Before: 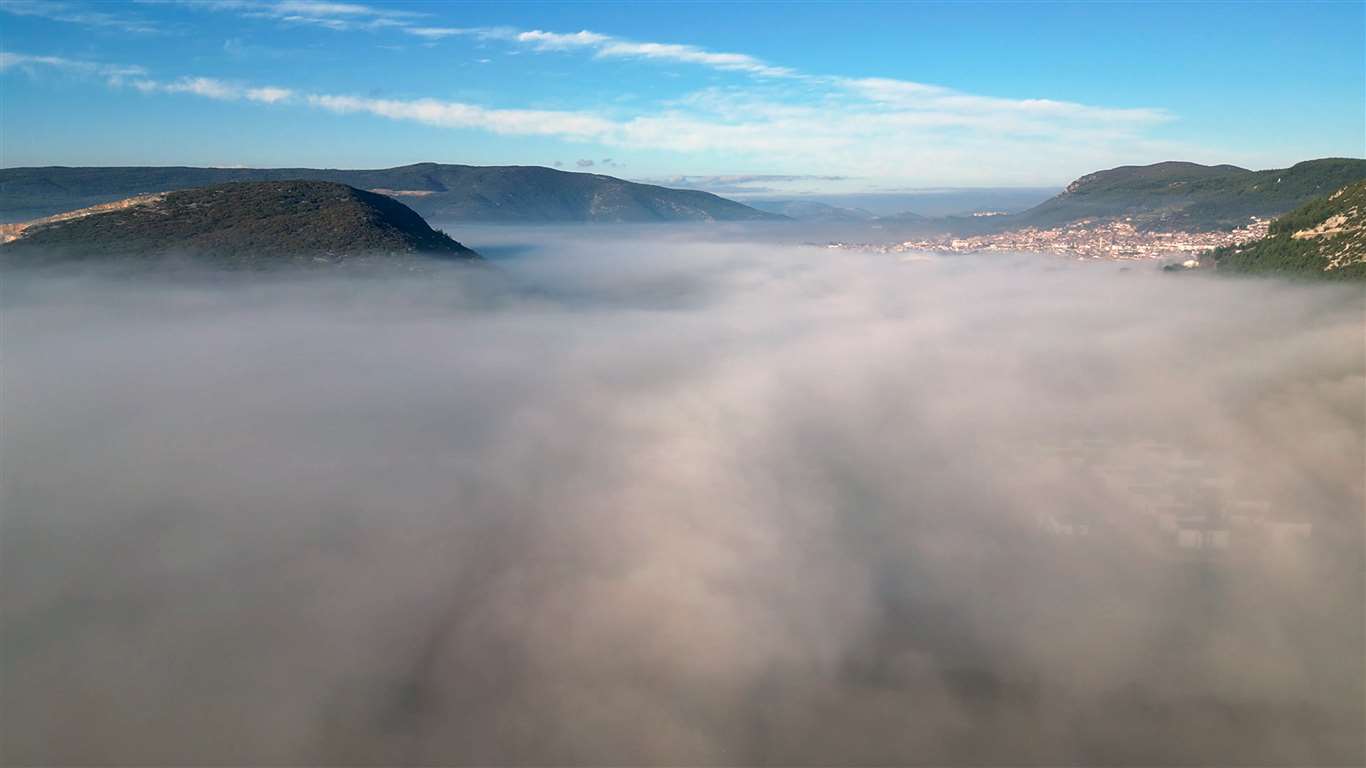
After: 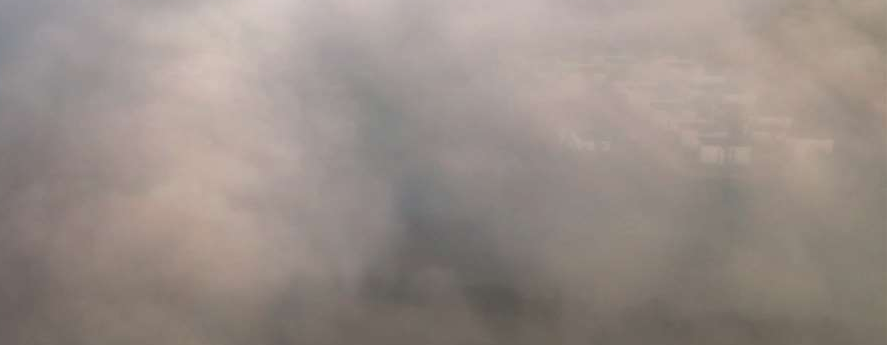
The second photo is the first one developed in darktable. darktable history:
crop and rotate: left 35.05%, top 50.056%, bottom 4.928%
